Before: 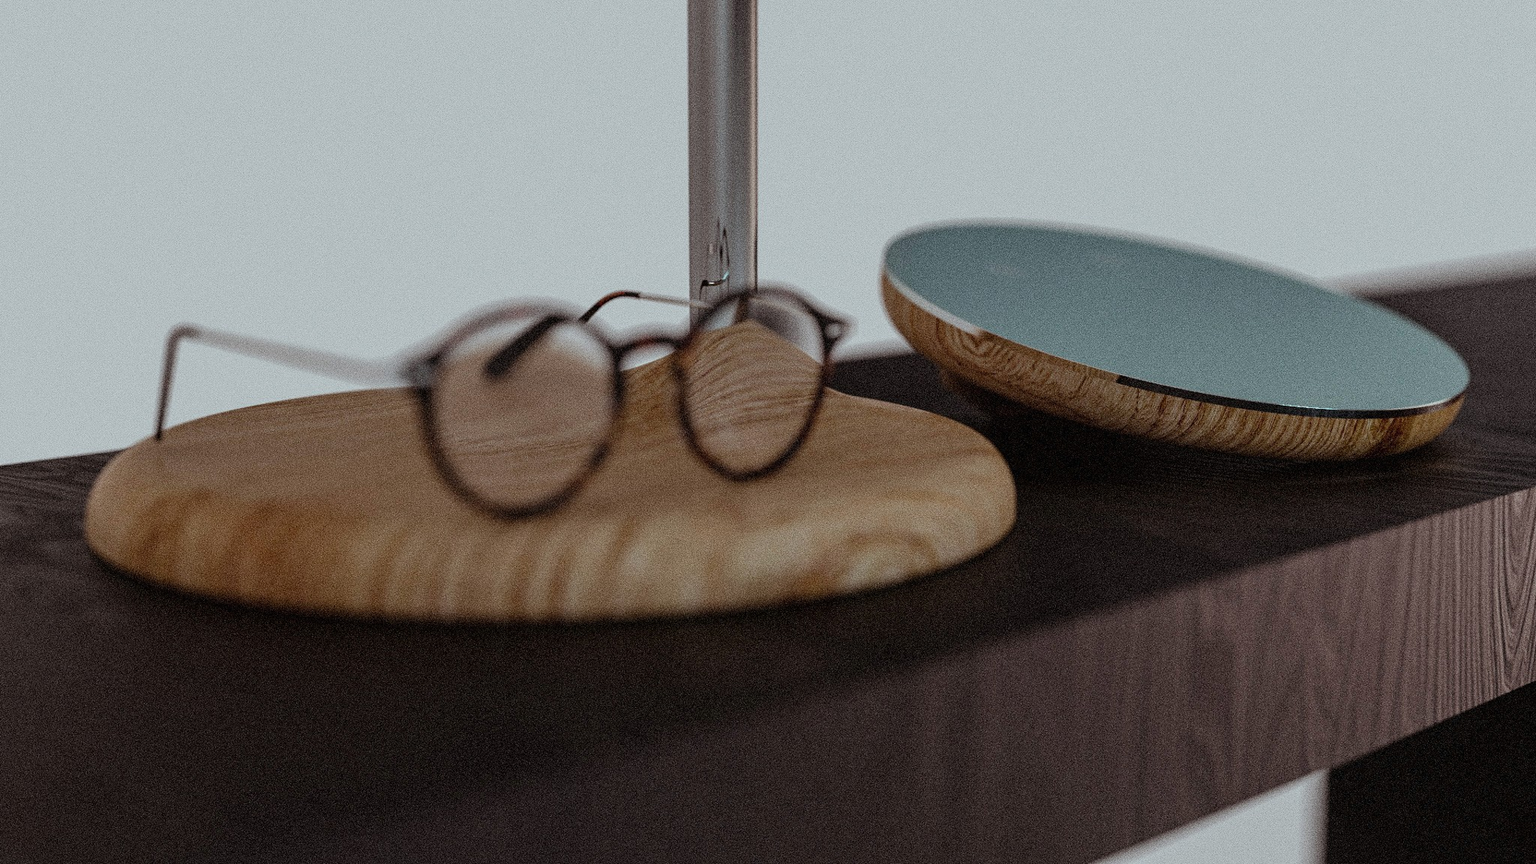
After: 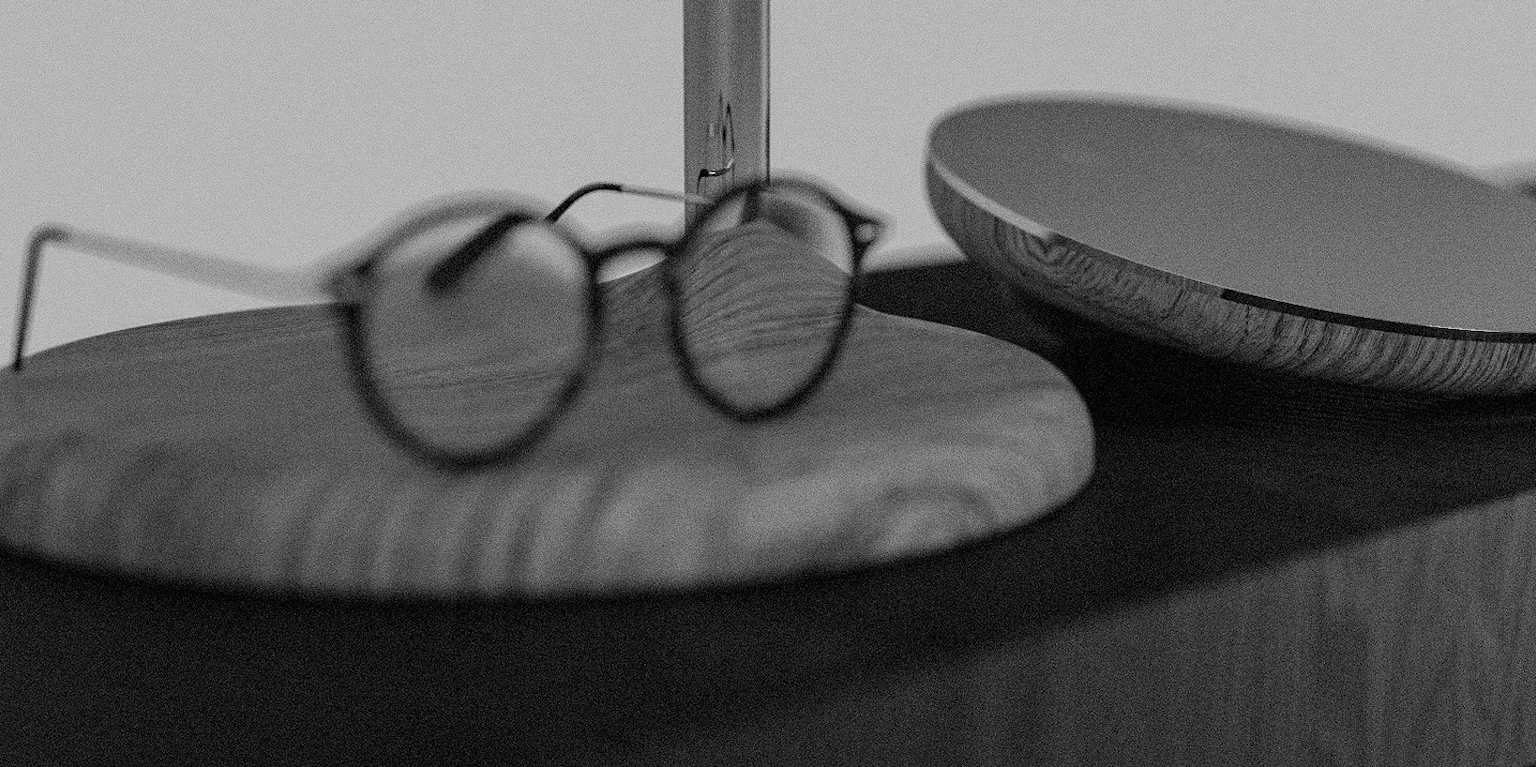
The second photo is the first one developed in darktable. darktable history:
color balance rgb: shadows lift › chroma 3.149%, shadows lift › hue 278.89°, power › hue 61.34°, perceptual saturation grading › global saturation -2.341%, perceptual saturation grading › highlights -8.068%, perceptual saturation grading › mid-tones 7.415%, perceptual saturation grading › shadows 3.079%, global vibrance 25.249%
color zones: curves: ch0 [(0.002, 0.593) (0.143, 0.417) (0.285, 0.541) (0.455, 0.289) (0.608, 0.327) (0.727, 0.283) (0.869, 0.571) (1, 0.603)]; ch1 [(0, 0) (0.143, 0) (0.286, 0) (0.429, 0) (0.571, 0) (0.714, 0) (0.857, 0)]
crop: left 9.438%, top 16.917%, right 10.959%, bottom 12.364%
